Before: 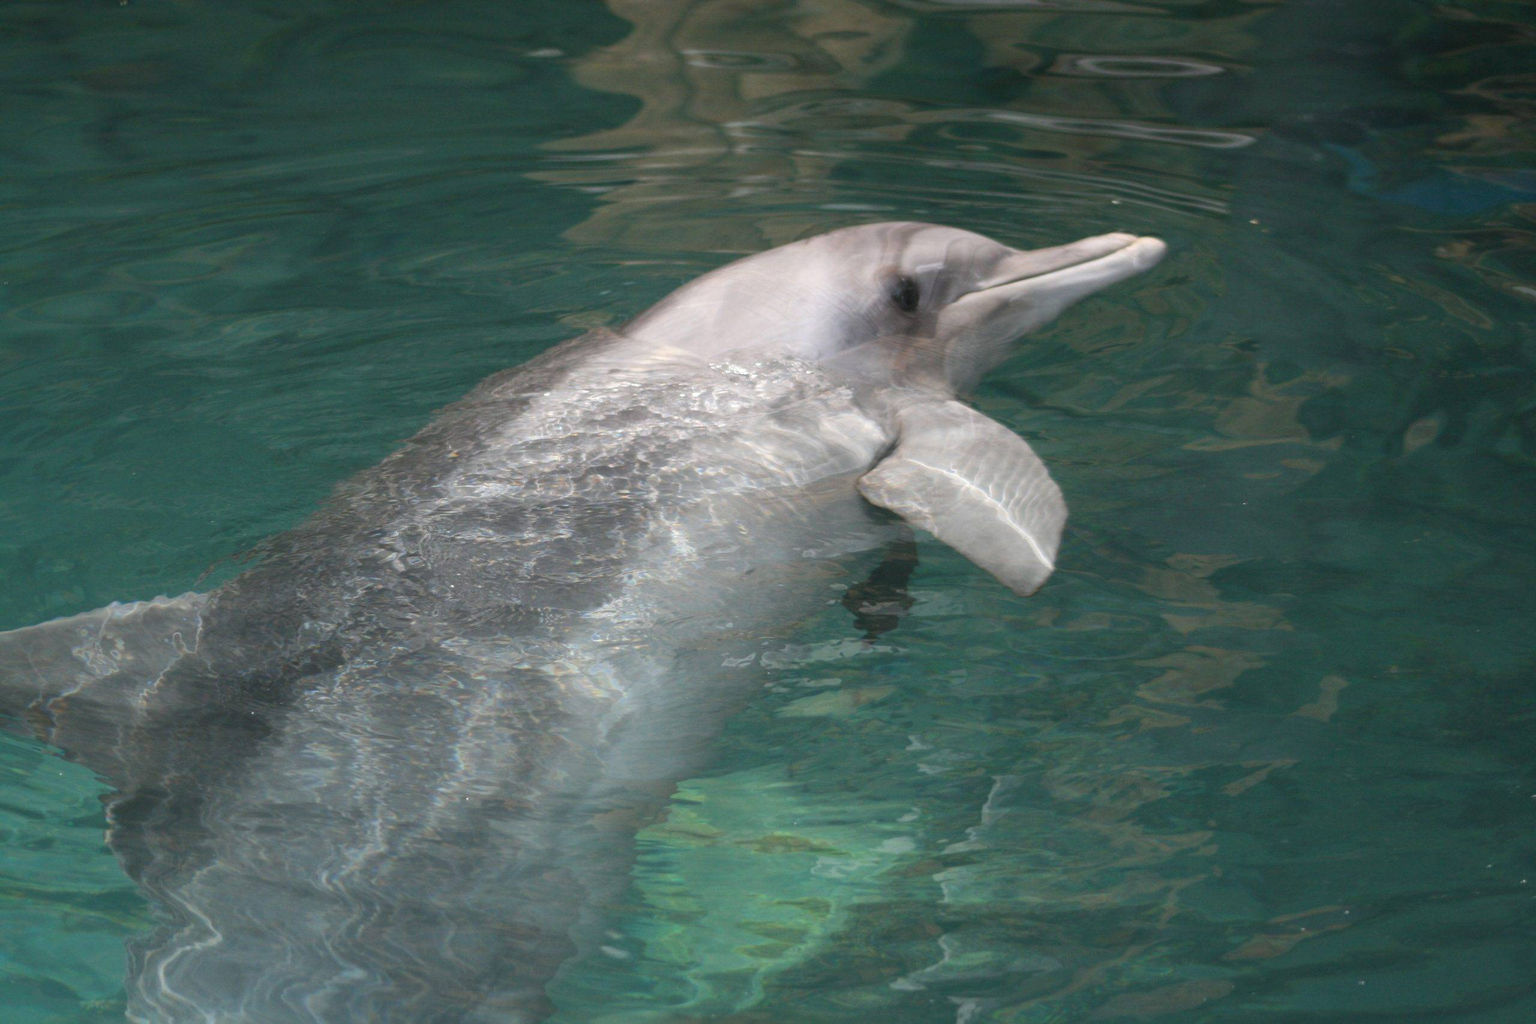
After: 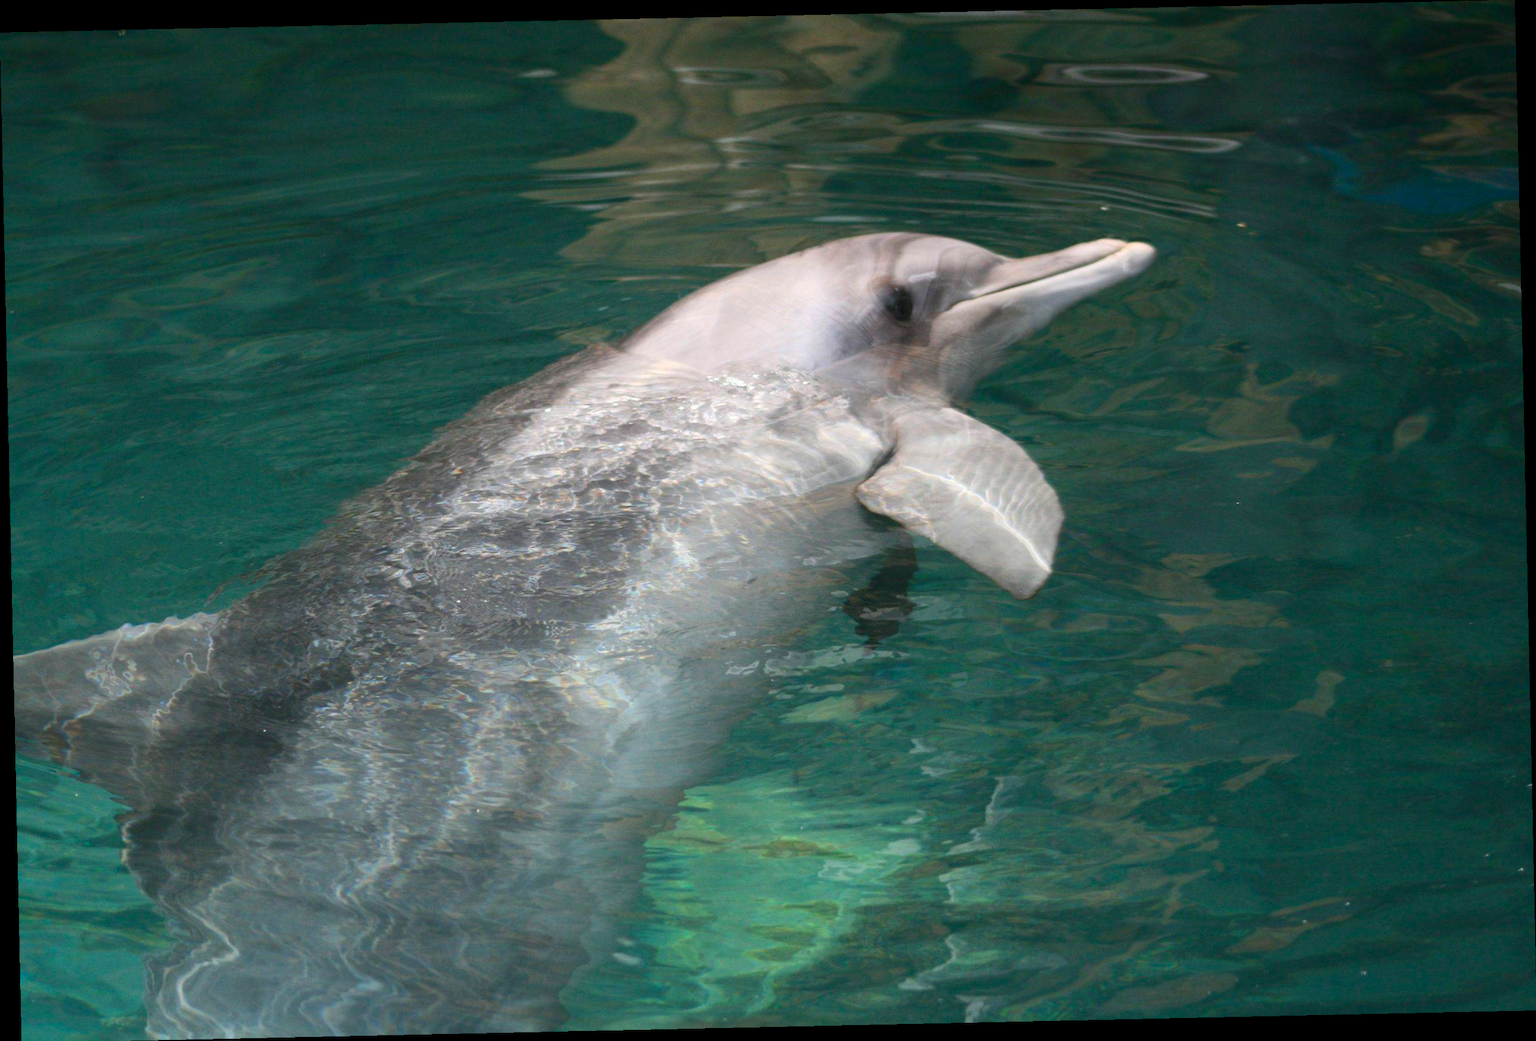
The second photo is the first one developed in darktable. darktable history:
contrast brightness saturation: contrast 0.16, saturation 0.32
rotate and perspective: rotation -1.24°, automatic cropping off
exposure: black level correction 0.001, exposure 0.014 EV, compensate highlight preservation false
